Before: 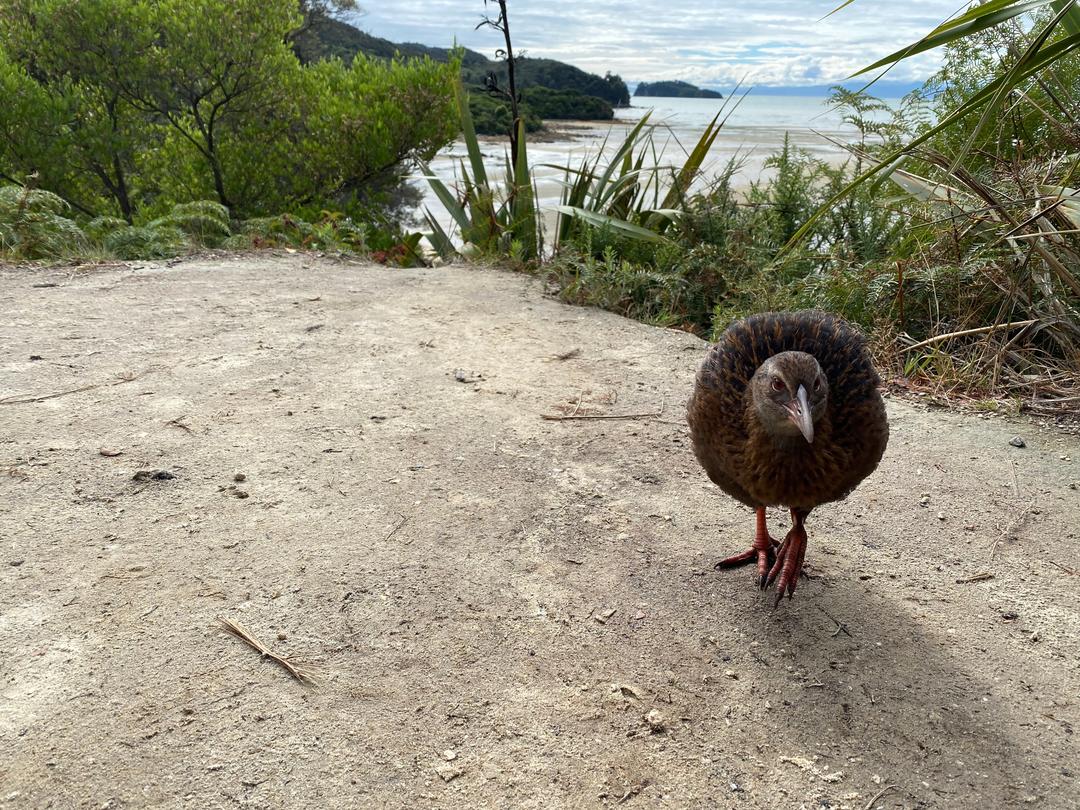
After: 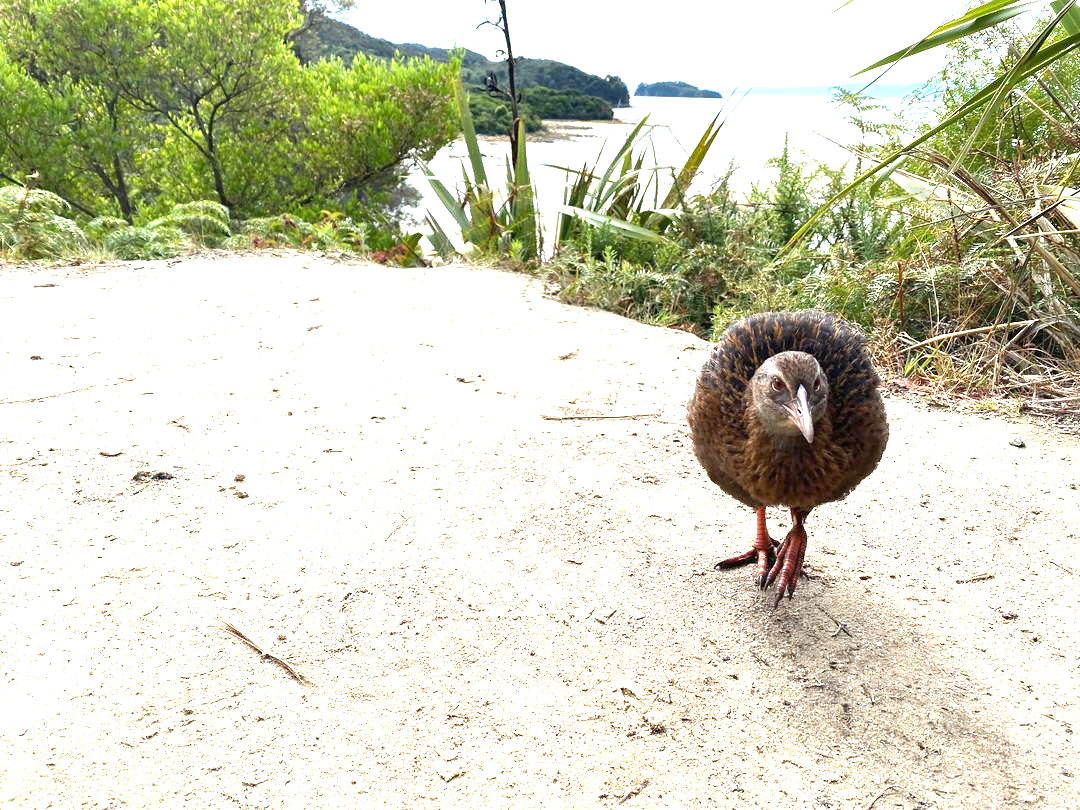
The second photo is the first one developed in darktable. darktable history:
exposure: black level correction 0, exposure 1.9 EV, compensate highlight preservation false
color zones: curves: ch1 [(0.077, 0.436) (0.25, 0.5) (0.75, 0.5)]
